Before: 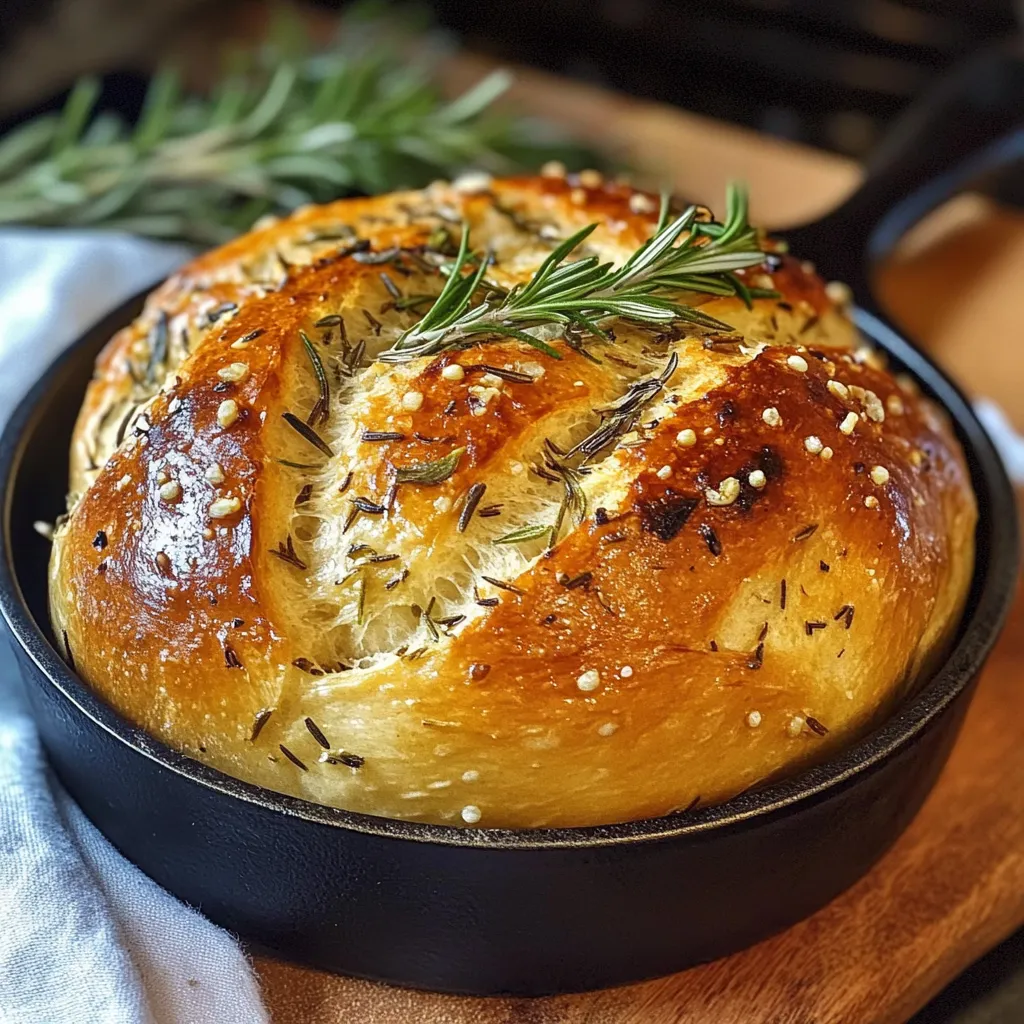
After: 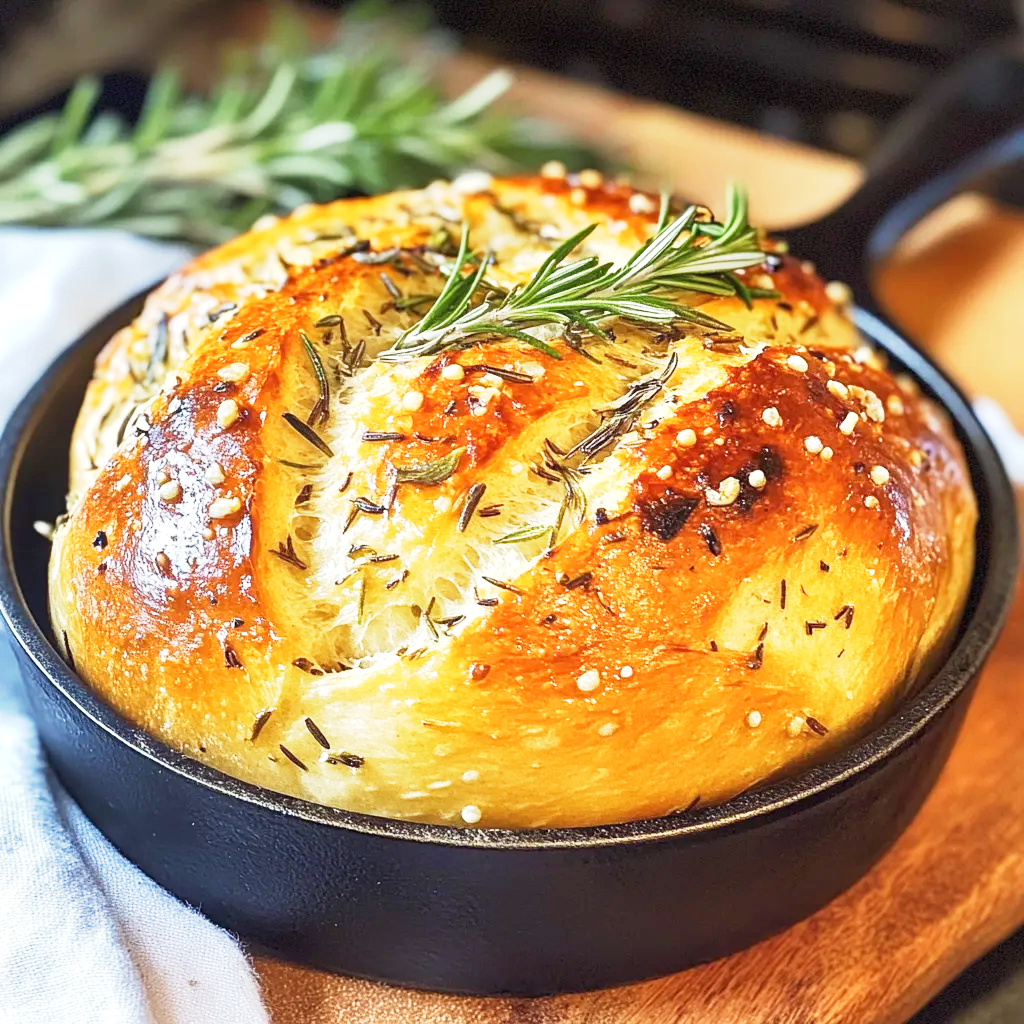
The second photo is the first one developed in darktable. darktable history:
base curve: curves: ch0 [(0, 0) (0.088, 0.125) (0.176, 0.251) (0.354, 0.501) (0.613, 0.749) (1, 0.877)], preserve colors none
exposure: black level correction 0, exposure 0.893 EV, compensate highlight preservation false
tone equalizer: mask exposure compensation -0.494 EV
